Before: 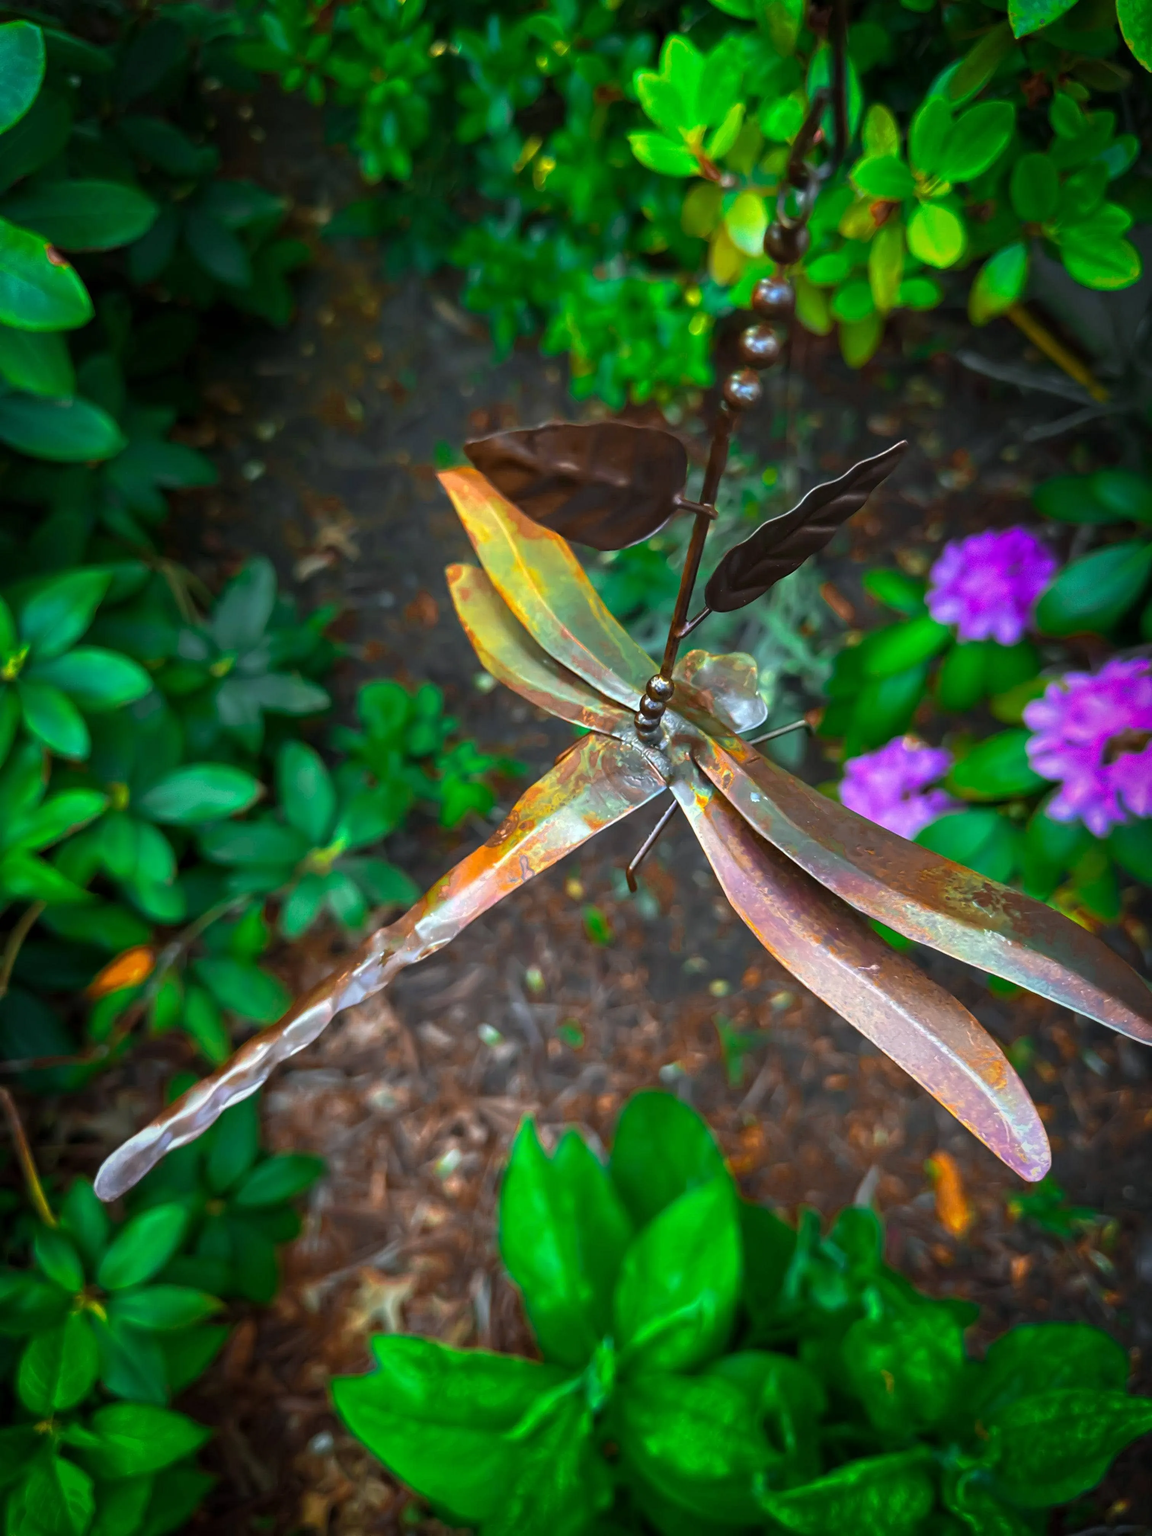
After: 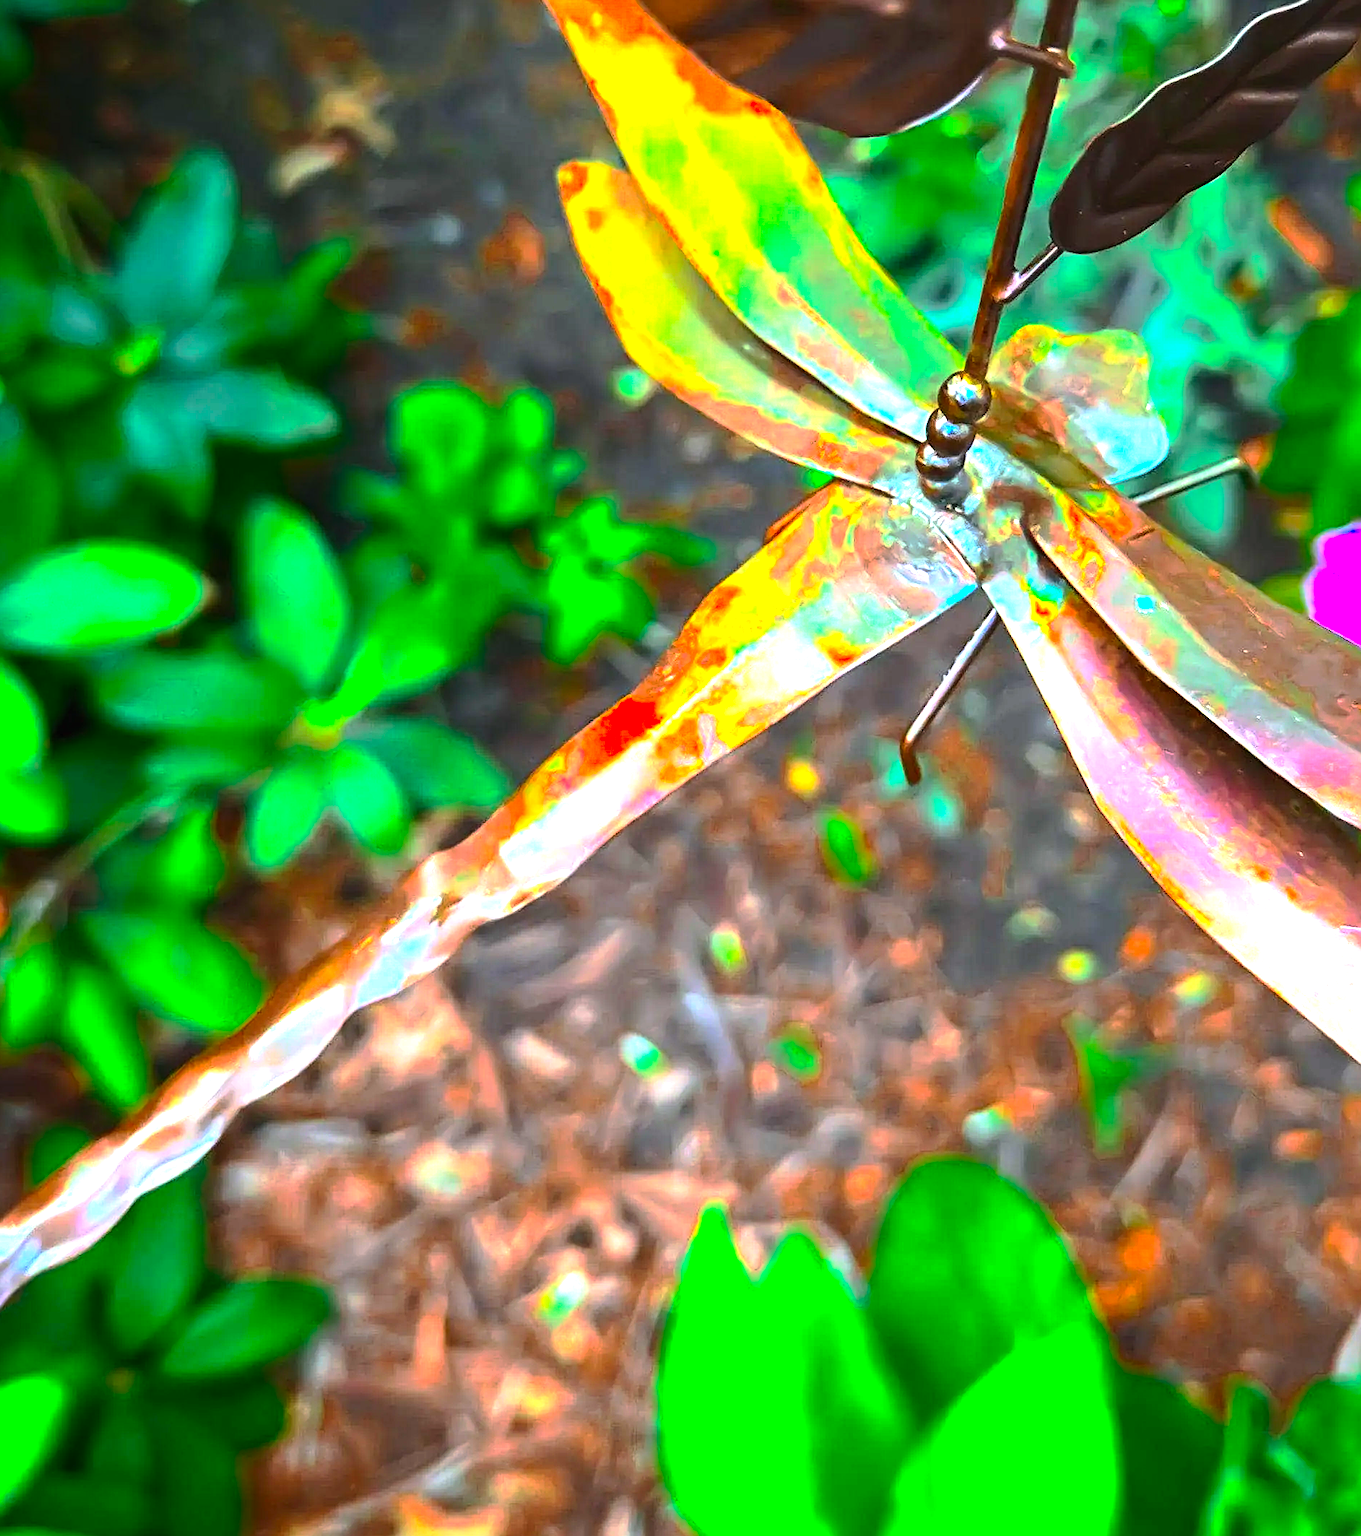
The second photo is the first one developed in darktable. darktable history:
exposure: black level correction 0, exposure 0.845 EV, compensate highlight preservation false
tone equalizer: -8 EV -0.727 EV, -7 EV -0.722 EV, -6 EV -0.597 EV, -5 EV -0.392 EV, -3 EV 0.397 EV, -2 EV 0.6 EV, -1 EV 0.68 EV, +0 EV 0.76 EV, edges refinement/feathering 500, mask exposure compensation -1.57 EV, preserve details no
crop: left 13.135%, top 31.172%, right 24.427%, bottom 16.057%
contrast brightness saturation: contrast 0.204, brightness 0.204, saturation 0.793
tone curve: curves: ch0 [(0, 0) (0.568, 0.517) (0.8, 0.717) (1, 1)], preserve colors none
sharpen: on, module defaults
